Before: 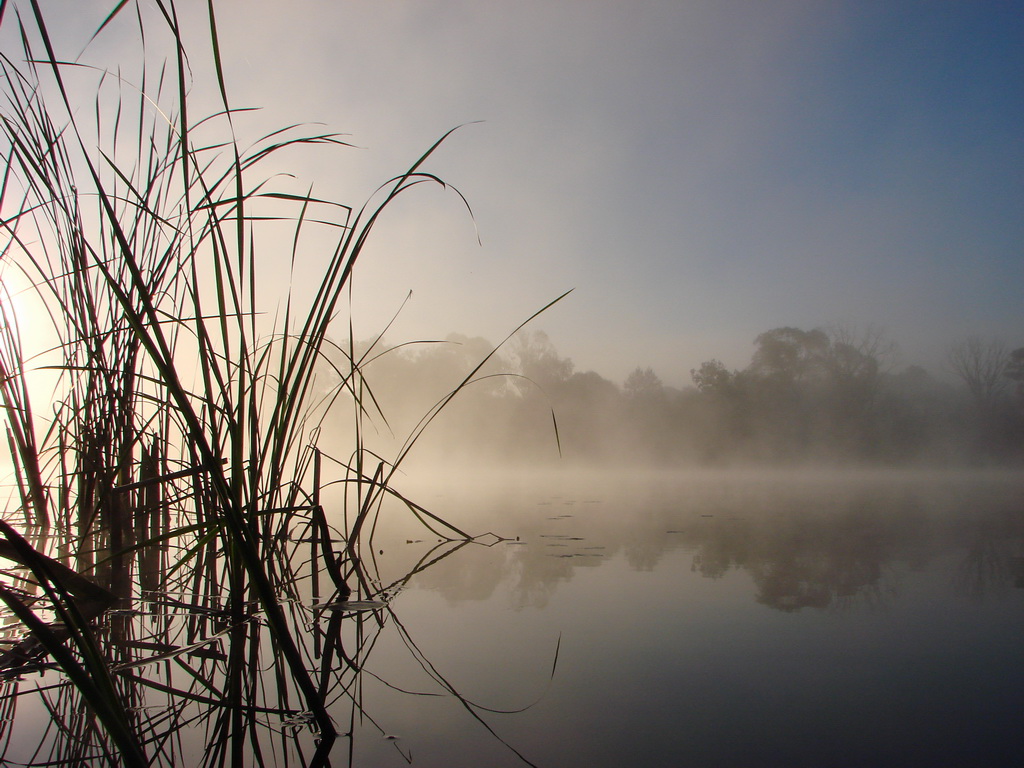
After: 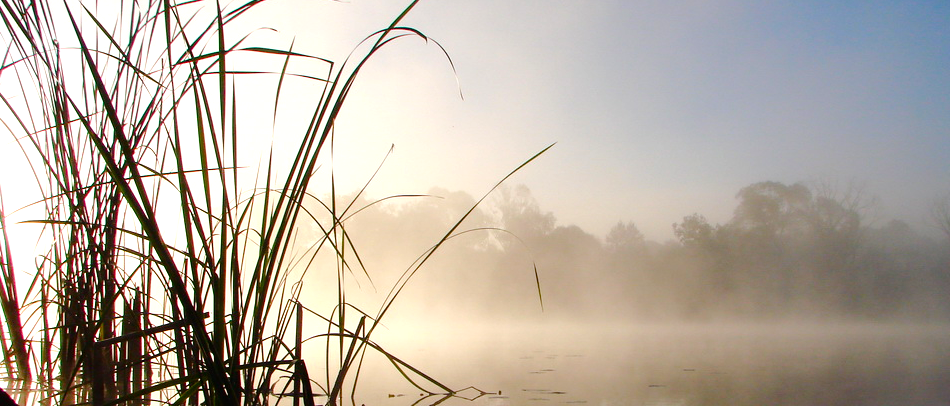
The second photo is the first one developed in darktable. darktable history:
color balance rgb: perceptual saturation grading › global saturation 45.484%, perceptual saturation grading › highlights -50.498%, perceptual saturation grading › shadows 30.594%, perceptual brilliance grading › mid-tones 9.247%, perceptual brilliance grading › shadows 15.452%
crop: left 1.815%, top 19.073%, right 5.392%, bottom 27.935%
tone equalizer: -8 EV -0.774 EV, -7 EV -0.715 EV, -6 EV -0.588 EV, -5 EV -0.418 EV, -3 EV 0.381 EV, -2 EV 0.6 EV, -1 EV 0.697 EV, +0 EV 0.771 EV
